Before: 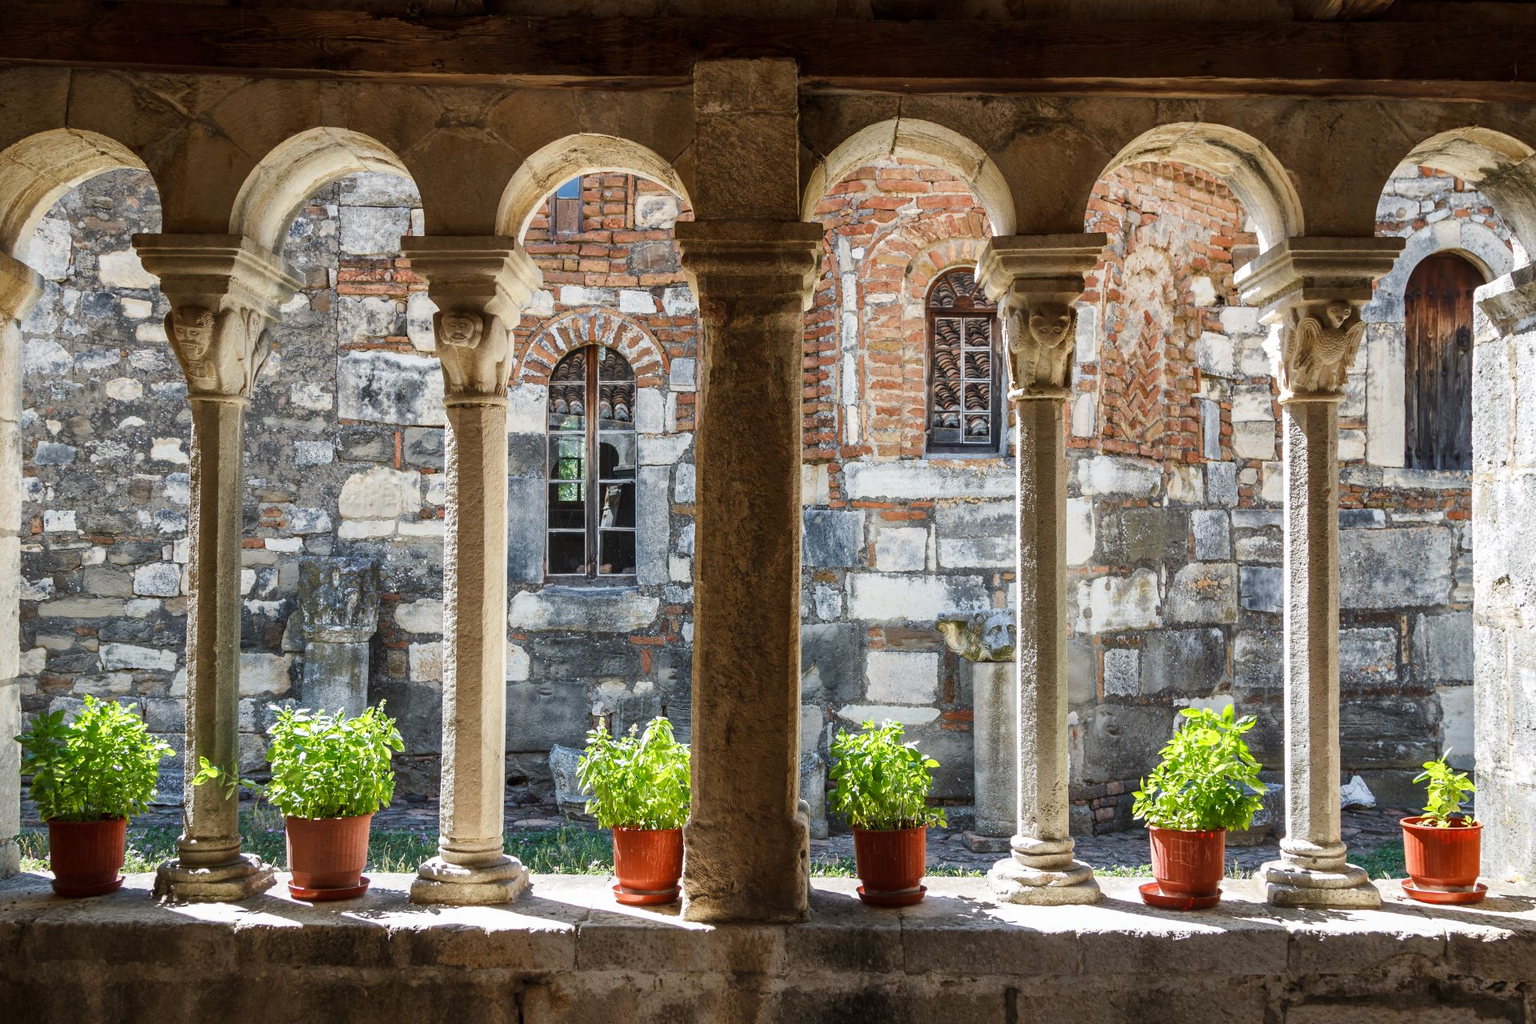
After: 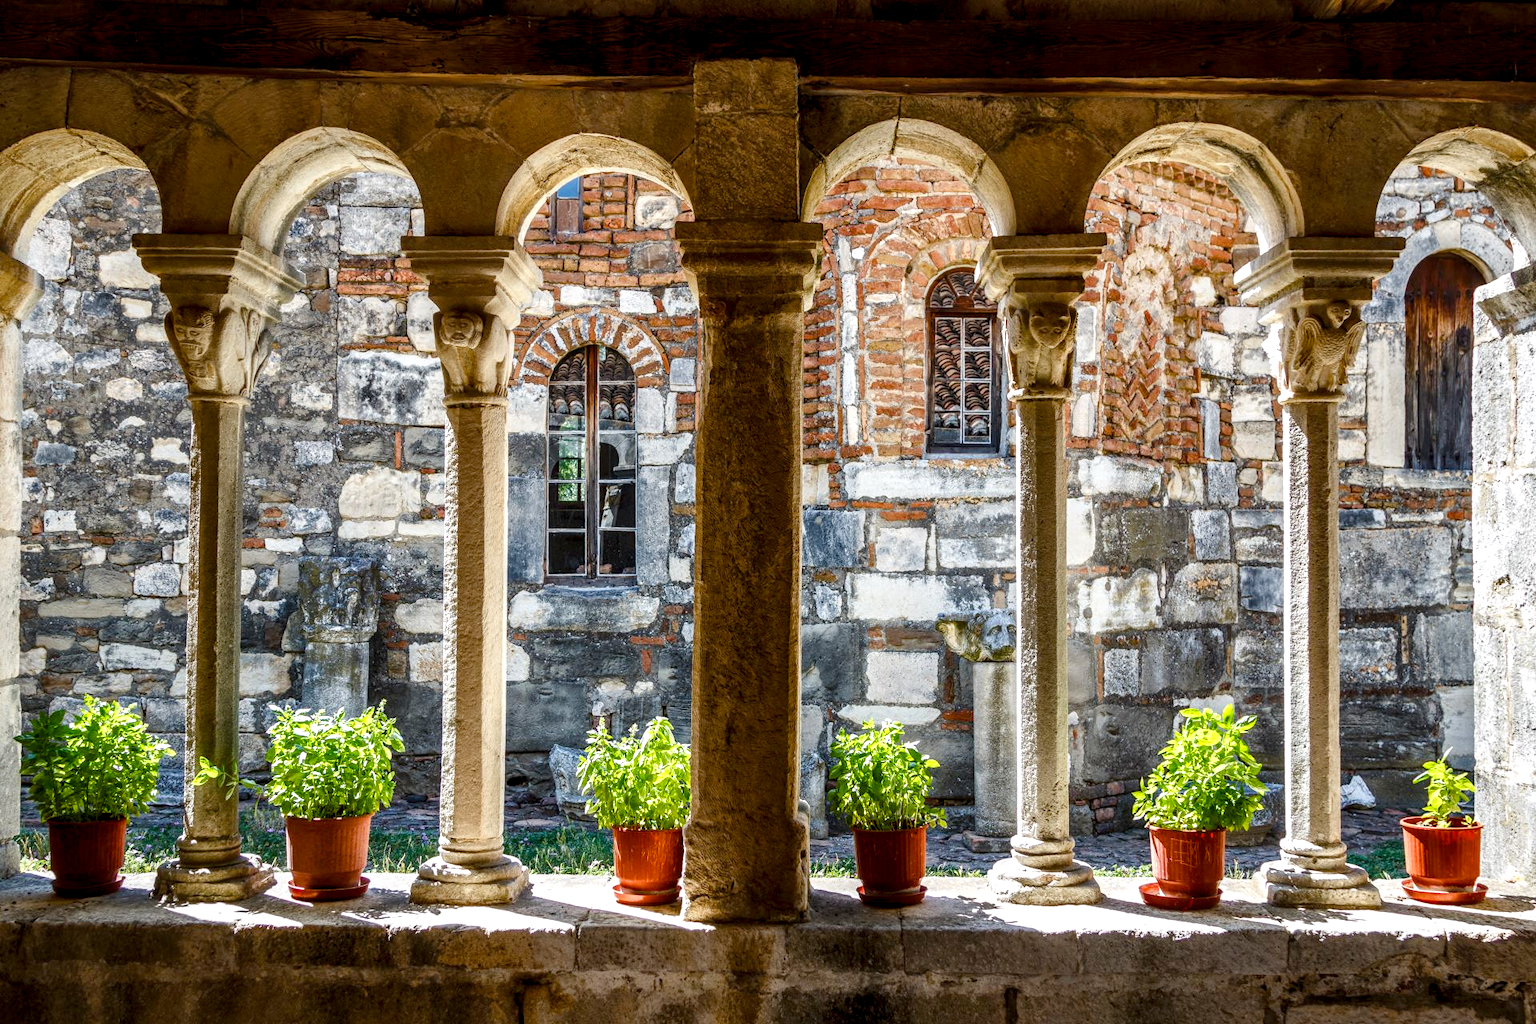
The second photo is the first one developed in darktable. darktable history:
color balance rgb: perceptual saturation grading › global saturation 20%, perceptual saturation grading › highlights -14.339%, perceptual saturation grading › shadows 49.516%
local contrast: highlights 59%, detail 145%
